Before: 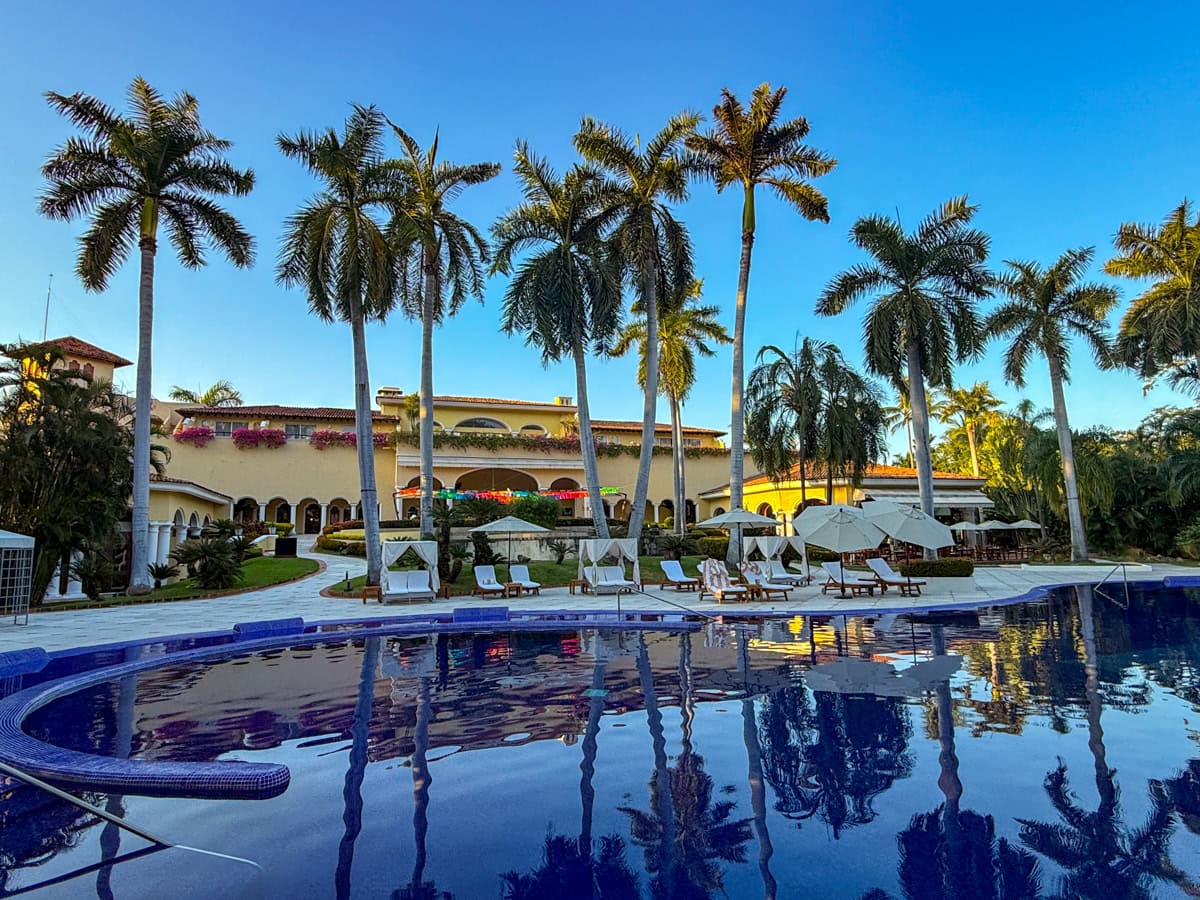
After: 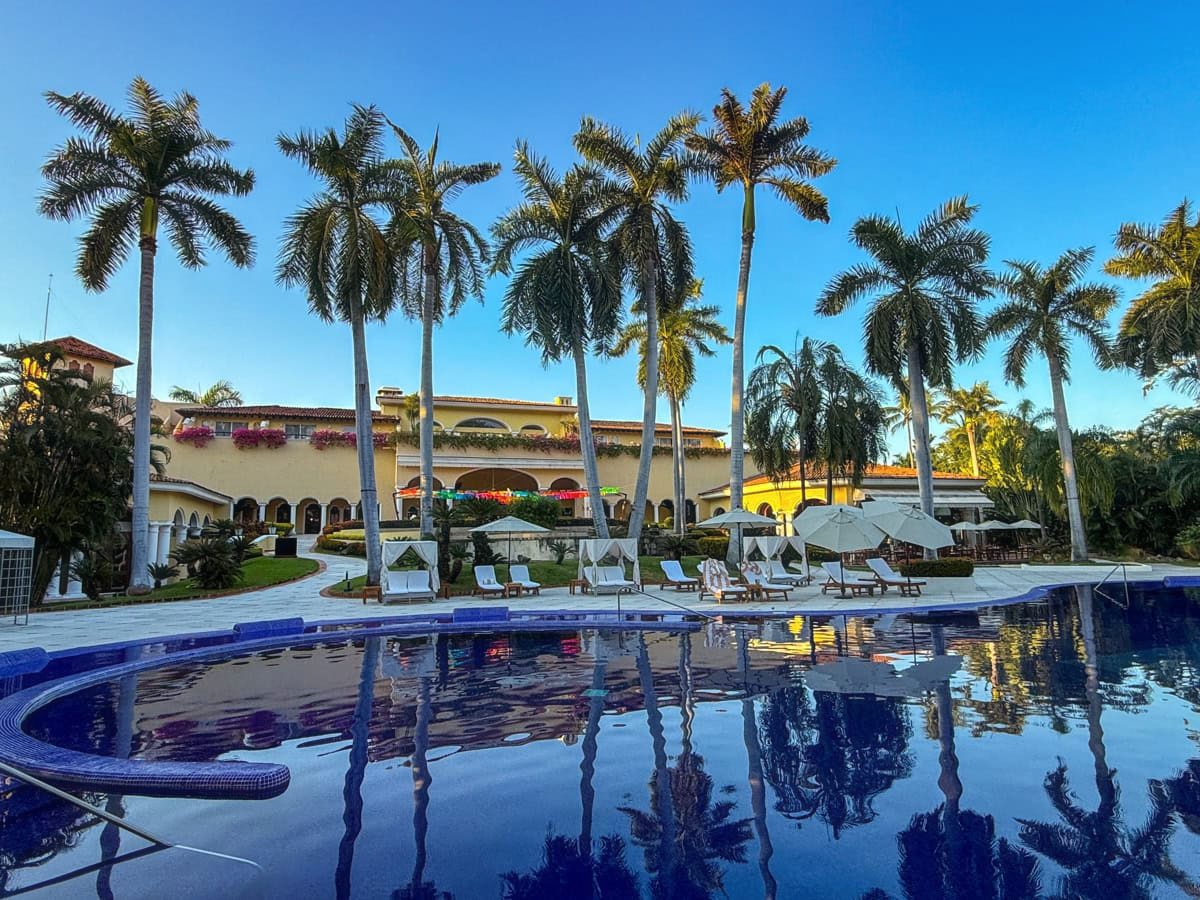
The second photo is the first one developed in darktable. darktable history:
haze removal: strength -0.044, adaptive false
